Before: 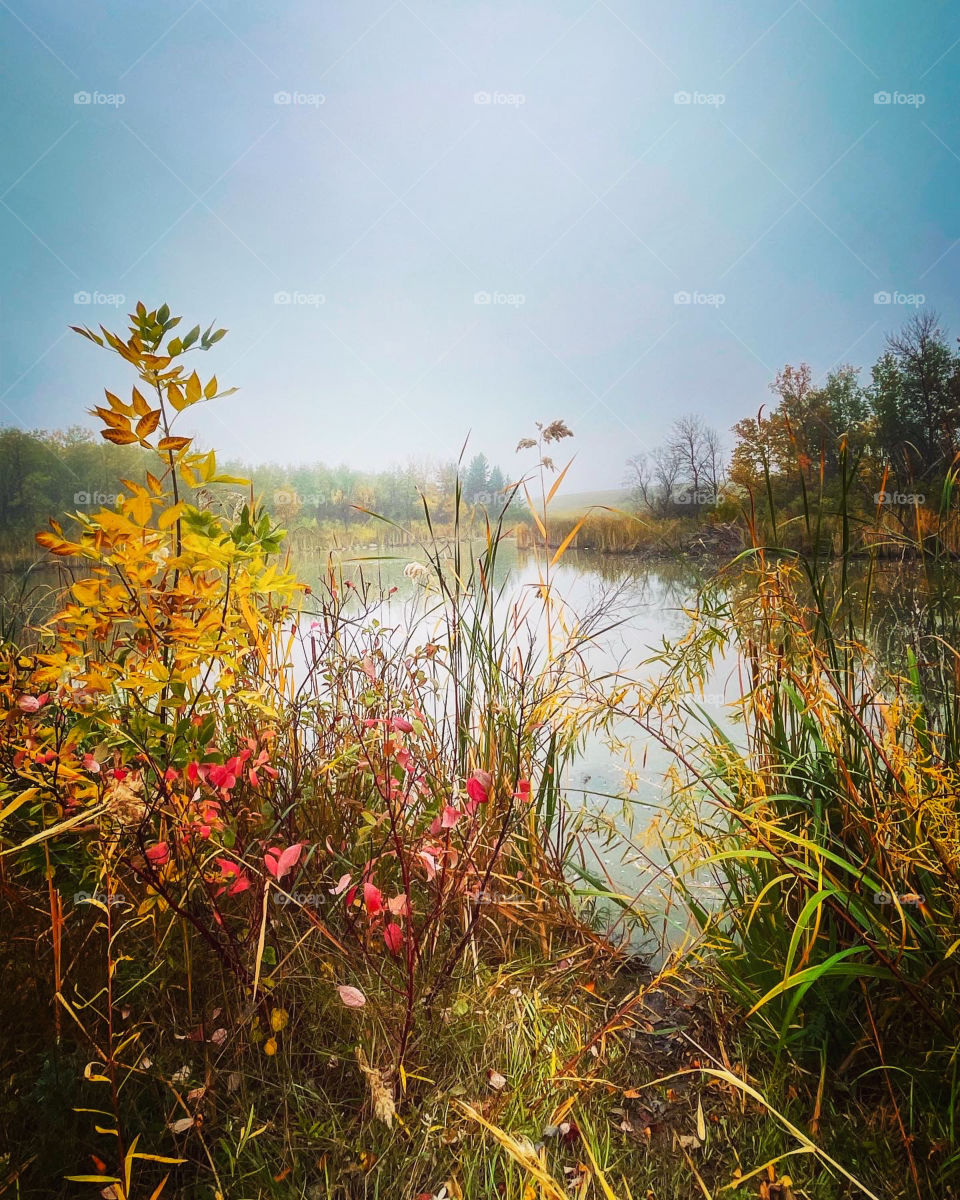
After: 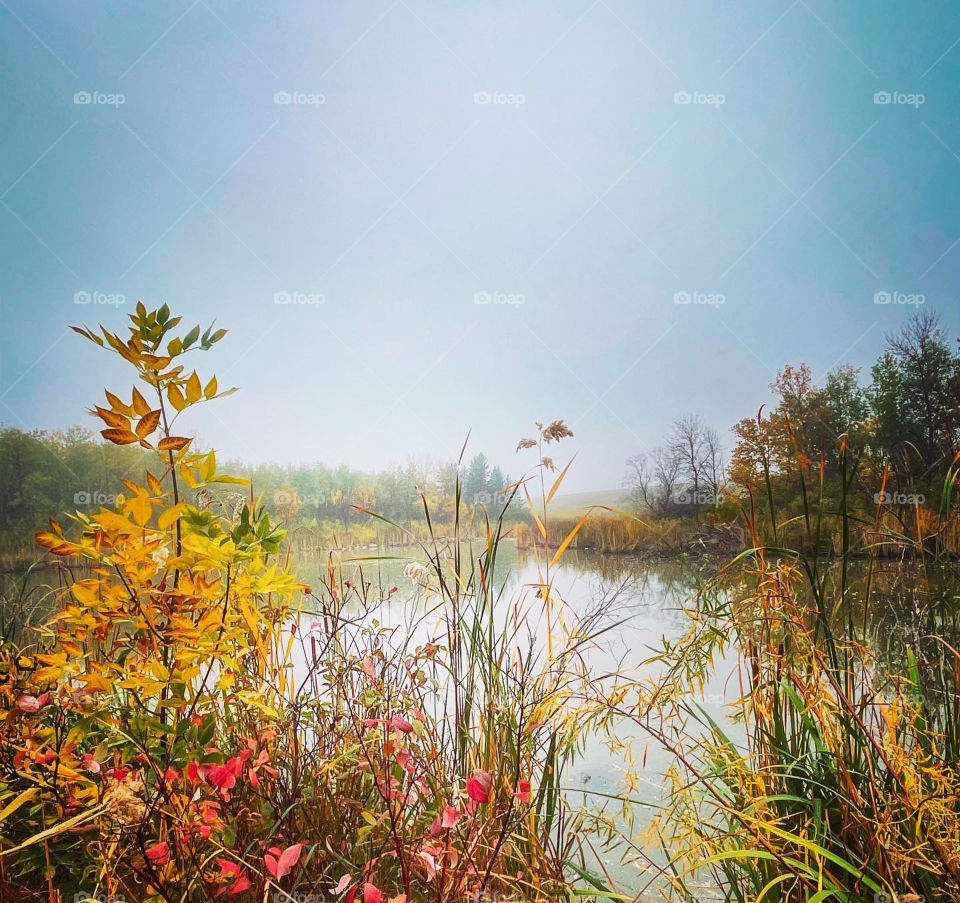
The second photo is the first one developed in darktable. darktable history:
crop: bottom 24.717%
contrast equalizer: y [[0.5 ×6], [0.5 ×6], [0.975, 0.964, 0.925, 0.865, 0.793, 0.721], [0 ×6], [0 ×6]]
